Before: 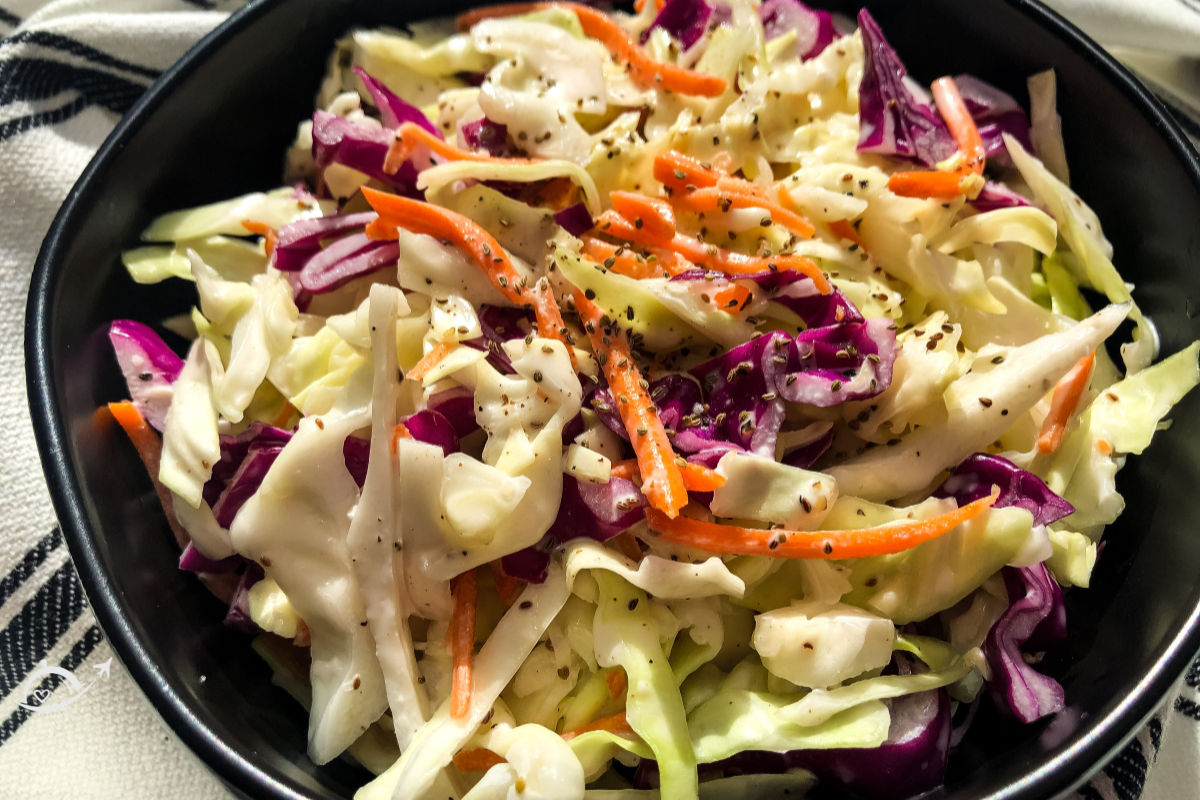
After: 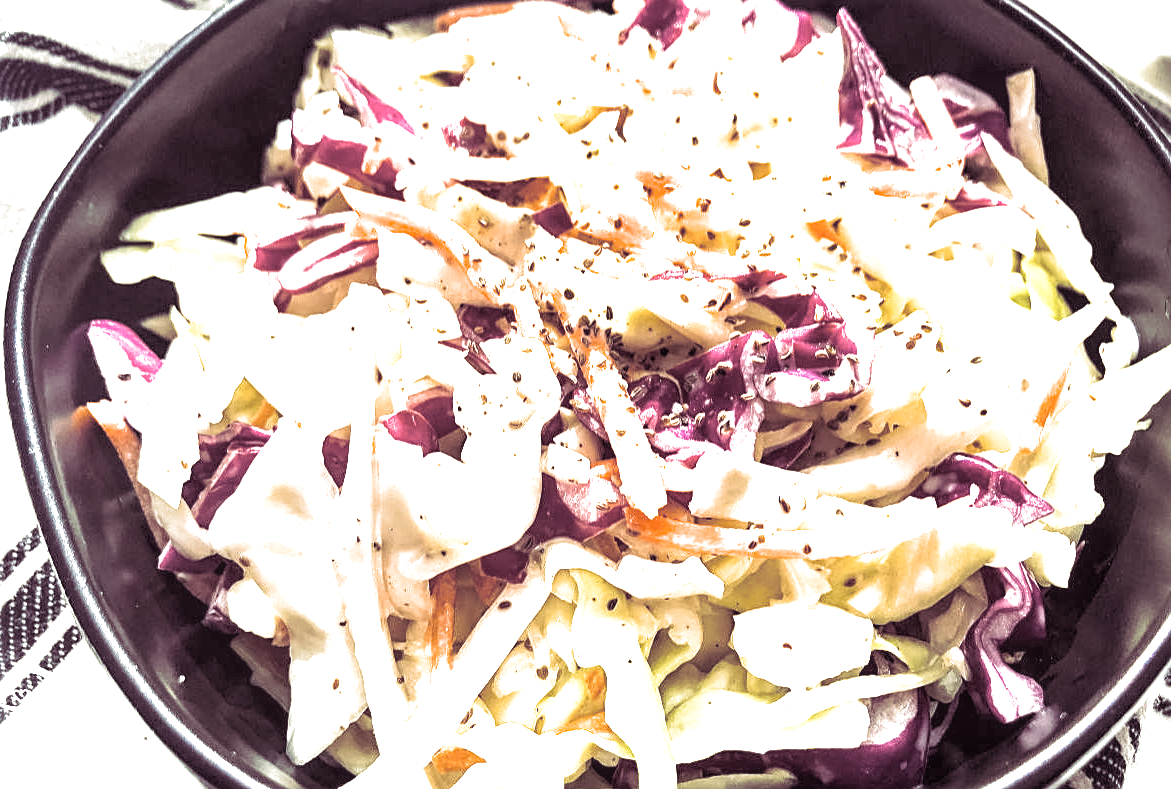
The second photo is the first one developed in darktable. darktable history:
crop and rotate: left 1.774%, right 0.633%, bottom 1.28%
split-toning: shadows › hue 316.8°, shadows › saturation 0.47, highlights › hue 201.6°, highlights › saturation 0, balance -41.97, compress 28.01%
contrast brightness saturation: contrast -0.05, saturation -0.41
sharpen: on, module defaults
color balance: output saturation 110%
exposure: exposure 2.25 EV, compensate highlight preservation false
local contrast: highlights 99%, shadows 86%, detail 160%, midtone range 0.2
